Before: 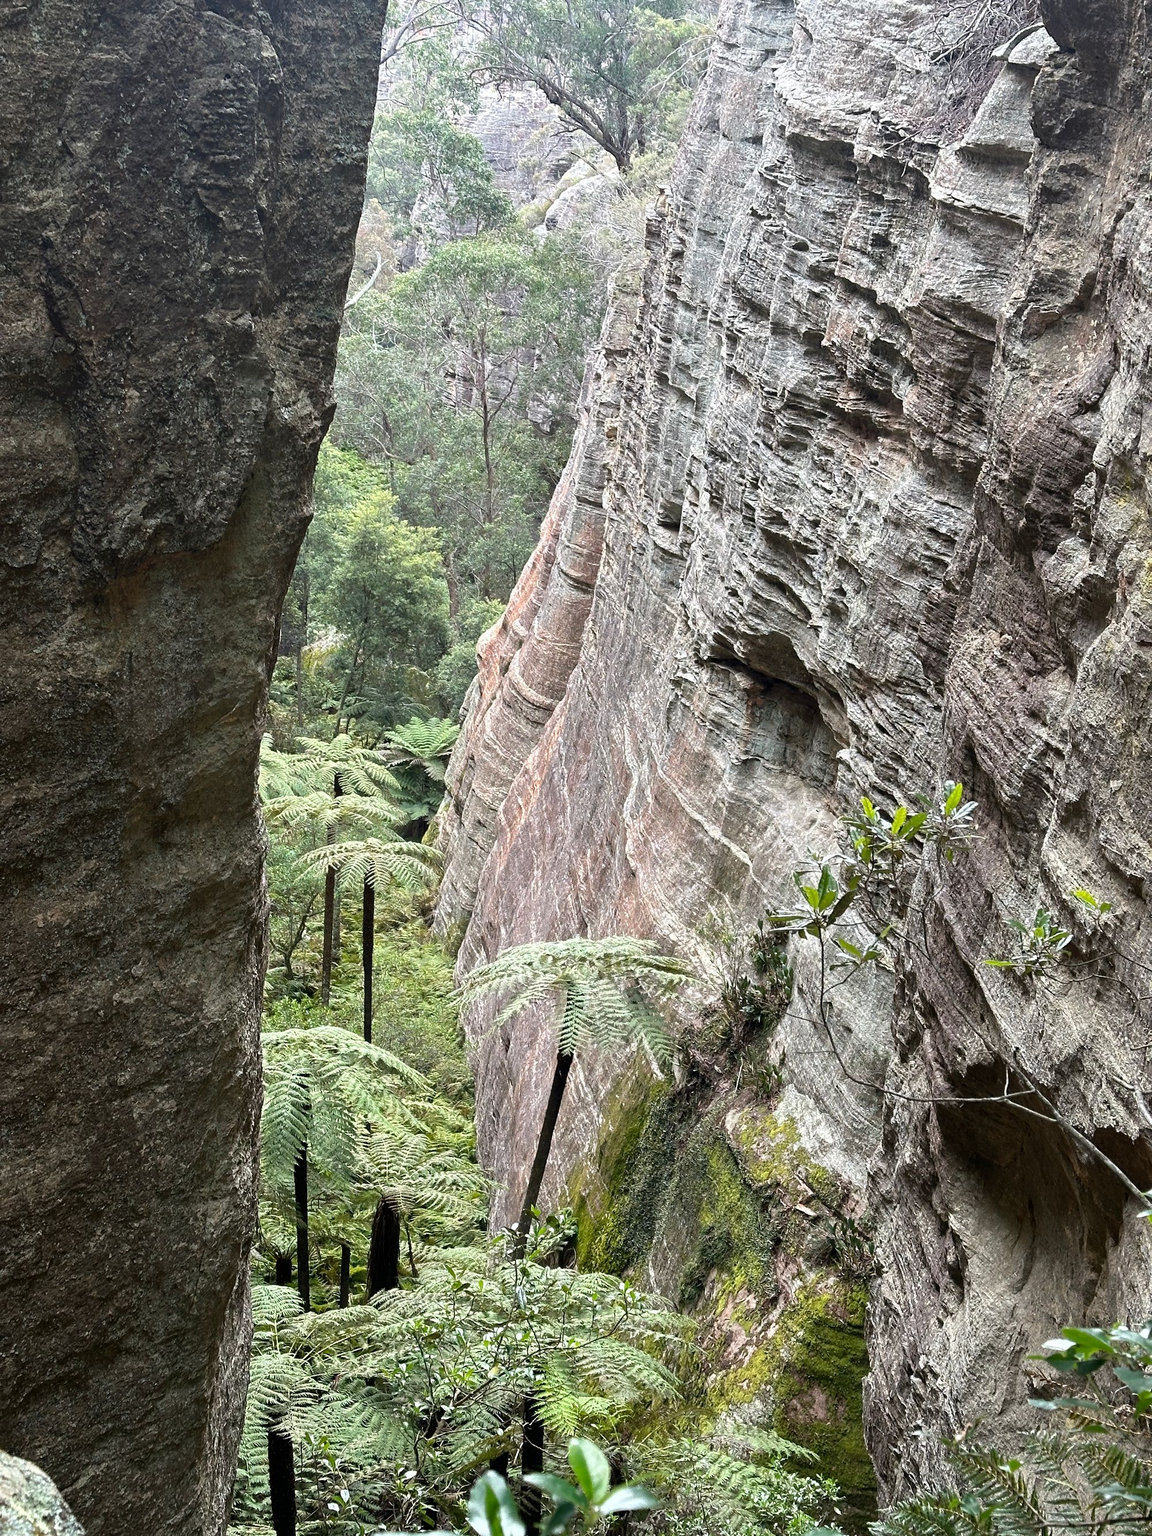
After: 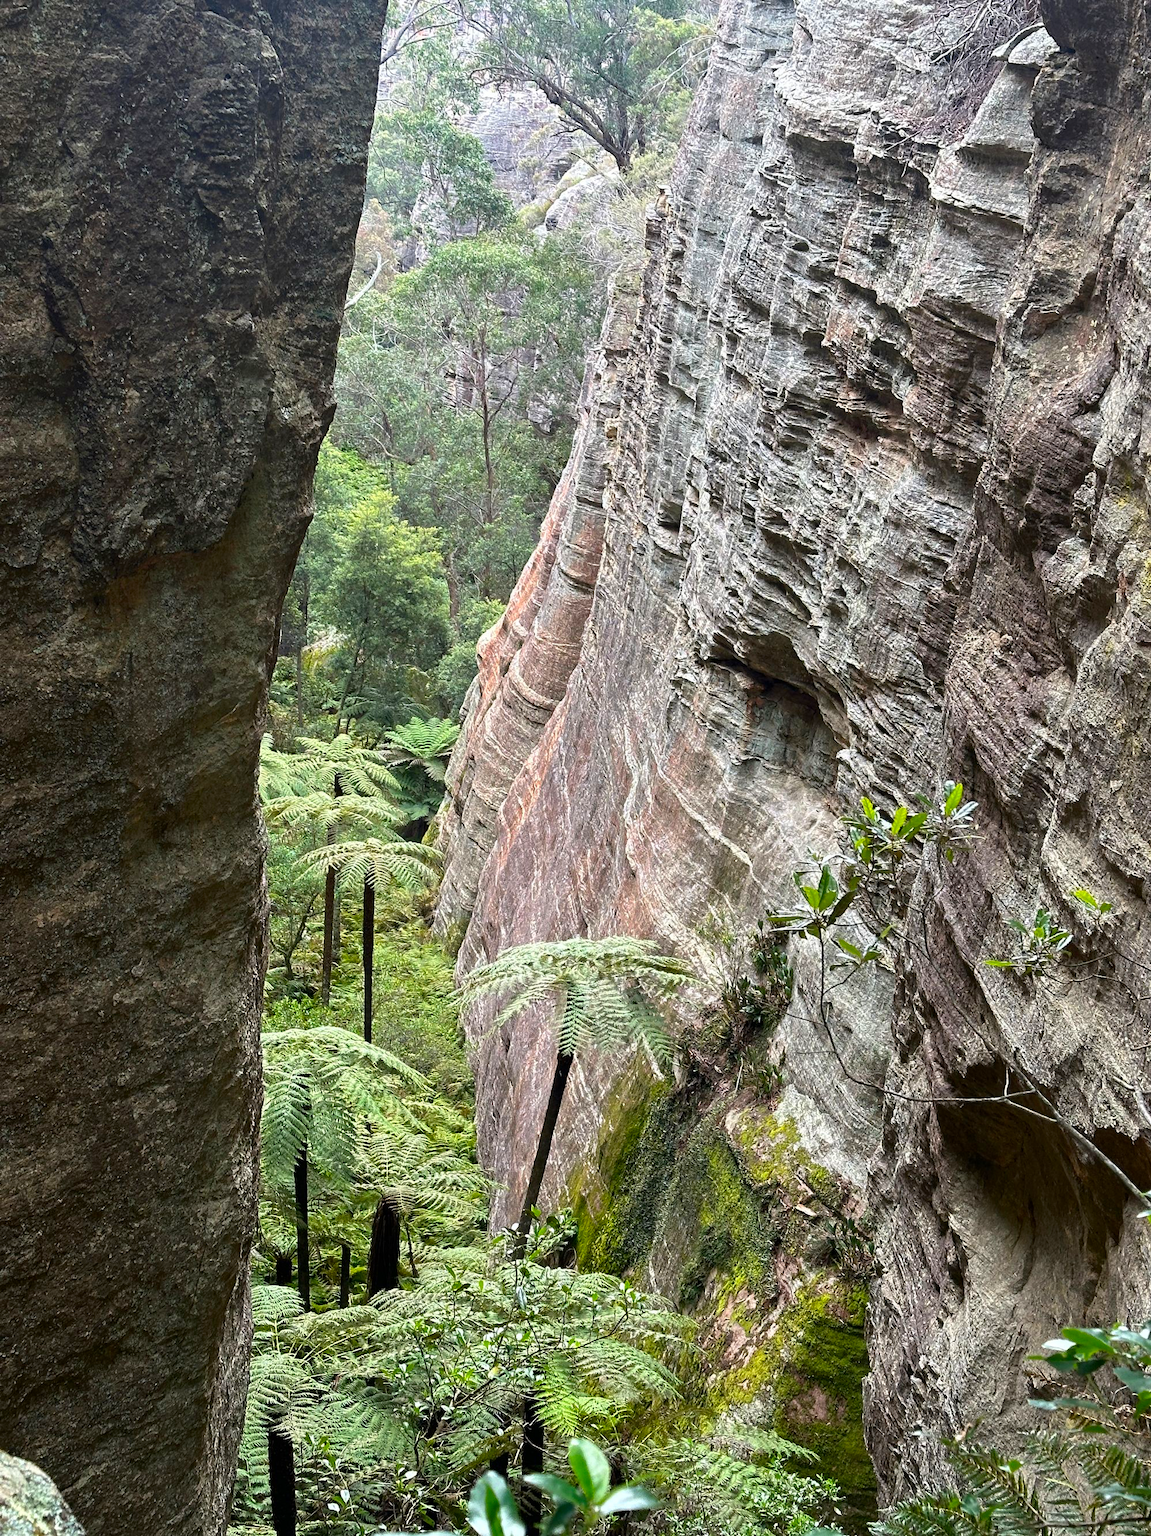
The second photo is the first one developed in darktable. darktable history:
contrast brightness saturation: brightness -0.02, saturation 0.35
base curve: curves: ch0 [(0, 0) (0.472, 0.455) (1, 1)], preserve colors none
